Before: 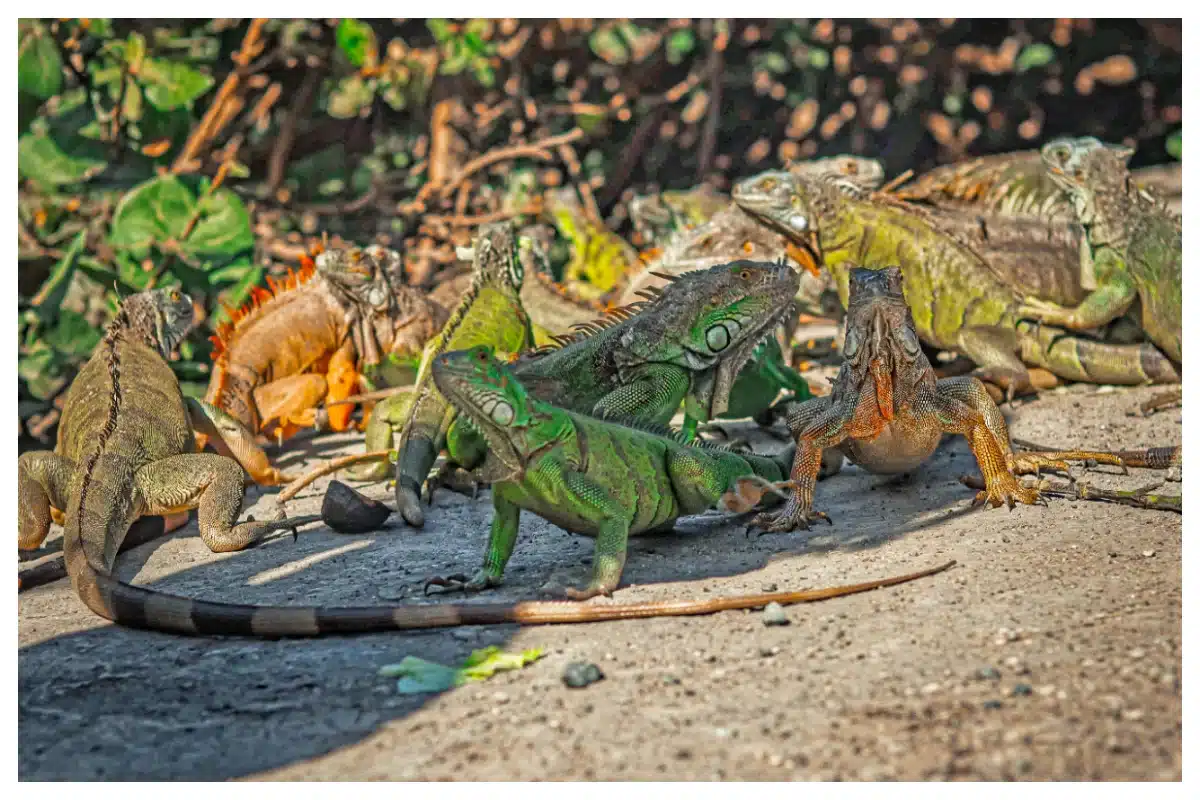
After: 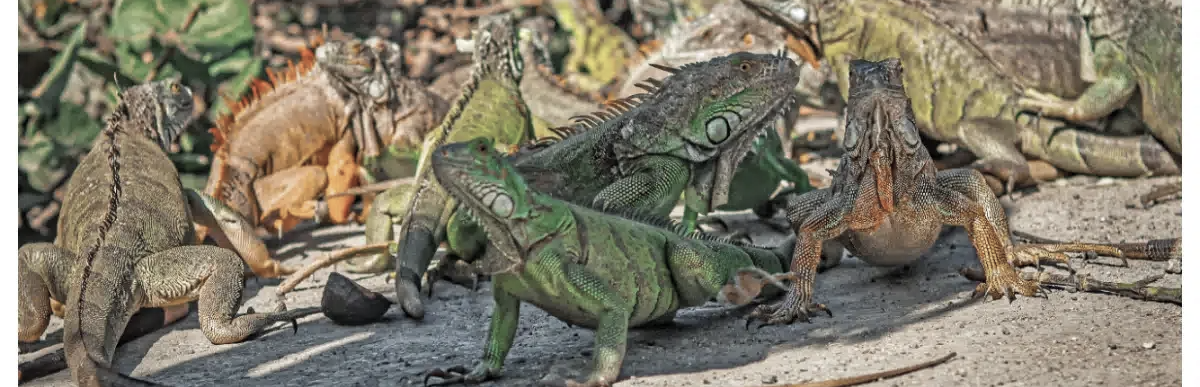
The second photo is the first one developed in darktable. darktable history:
crop and rotate: top 26.056%, bottom 25.543%
color zones: curves: ch1 [(0, 0.292) (0.001, 0.292) (0.2, 0.264) (0.4, 0.248) (0.6, 0.248) (0.8, 0.264) (0.999, 0.292) (1, 0.292)]
